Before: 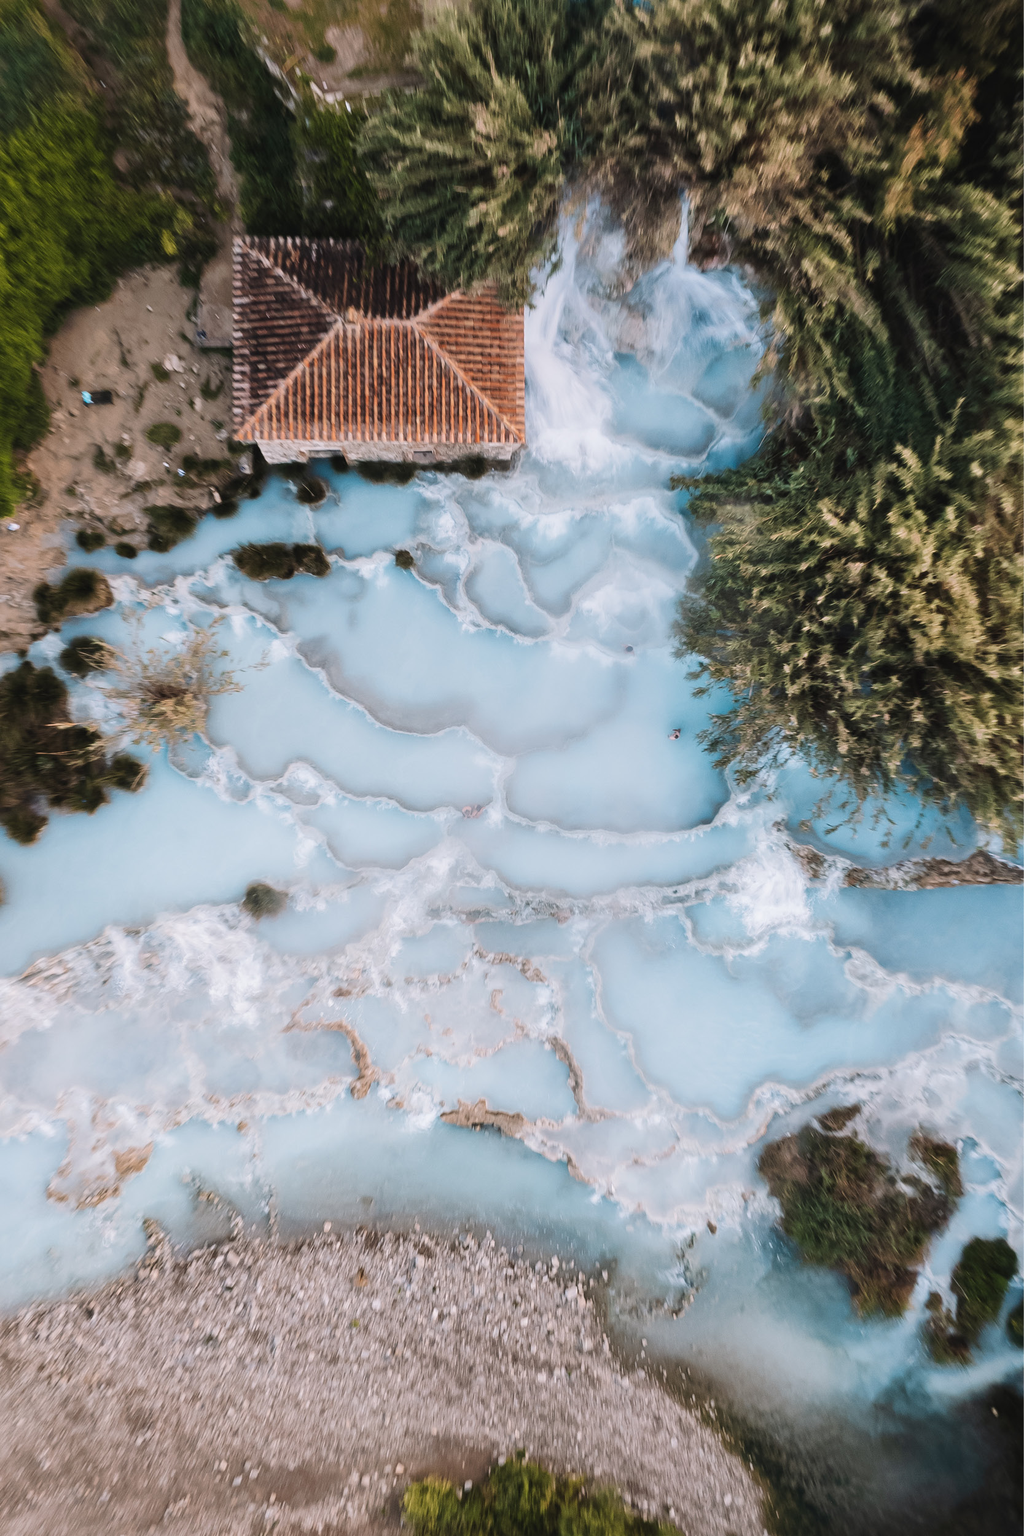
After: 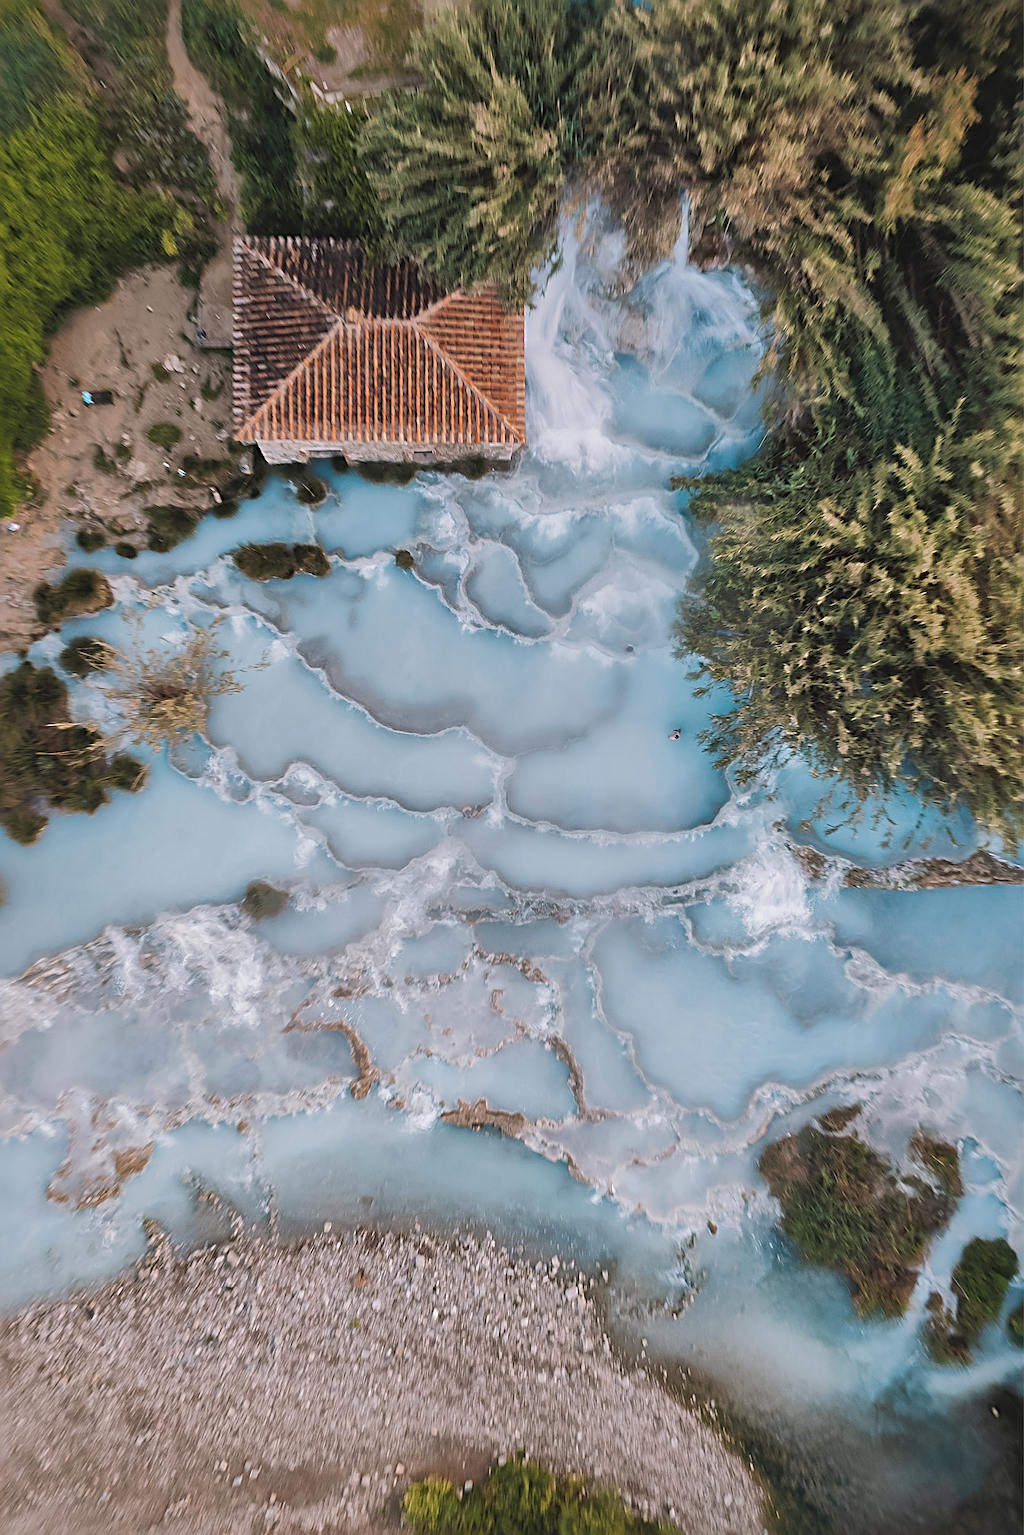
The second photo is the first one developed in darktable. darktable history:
shadows and highlights: shadows 60, highlights -60
sharpen: radius 3.025, amount 0.757
